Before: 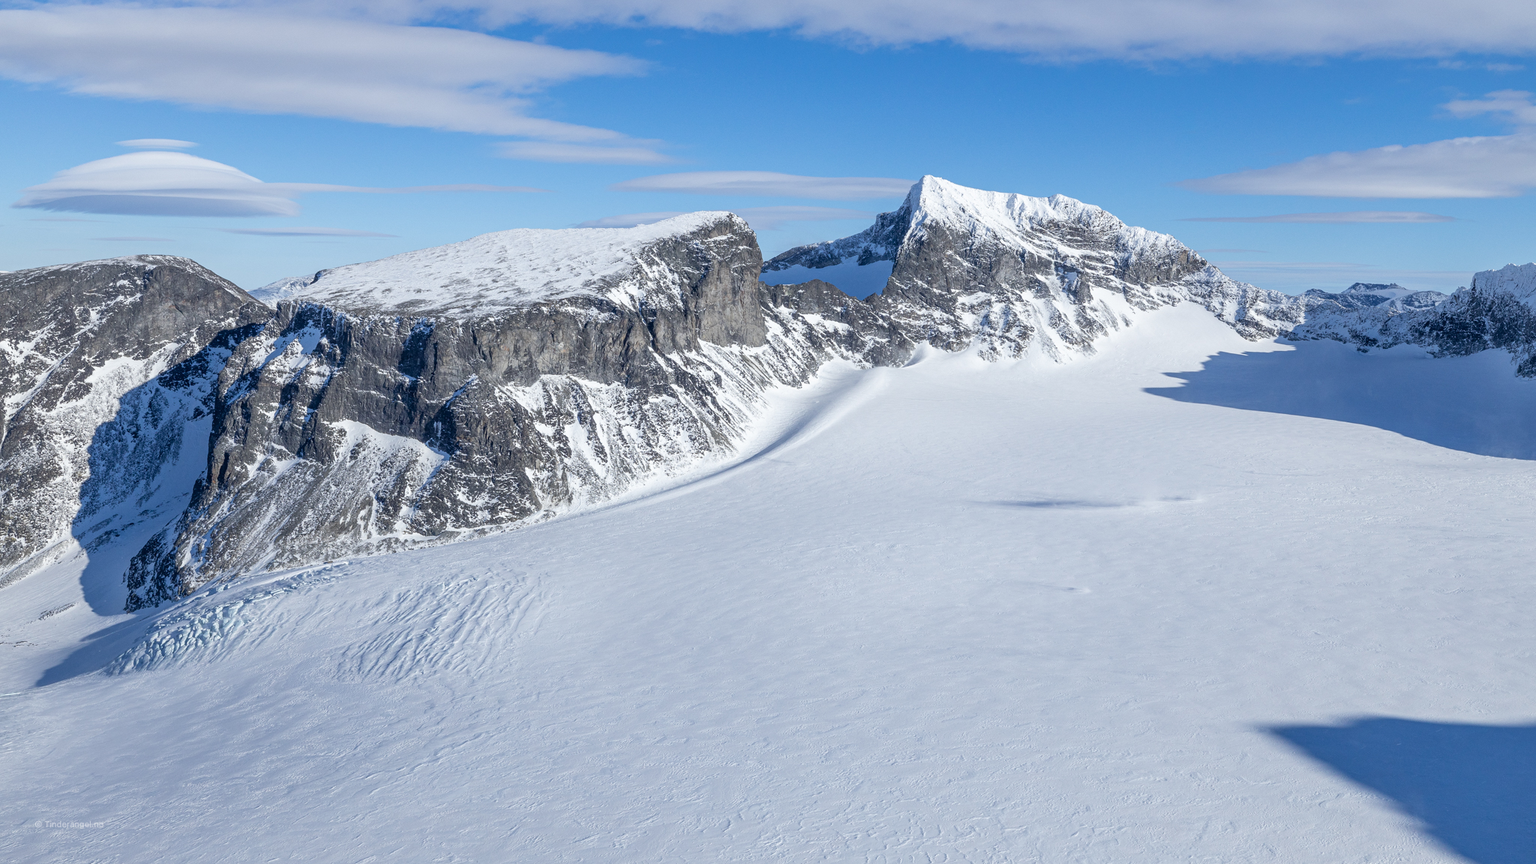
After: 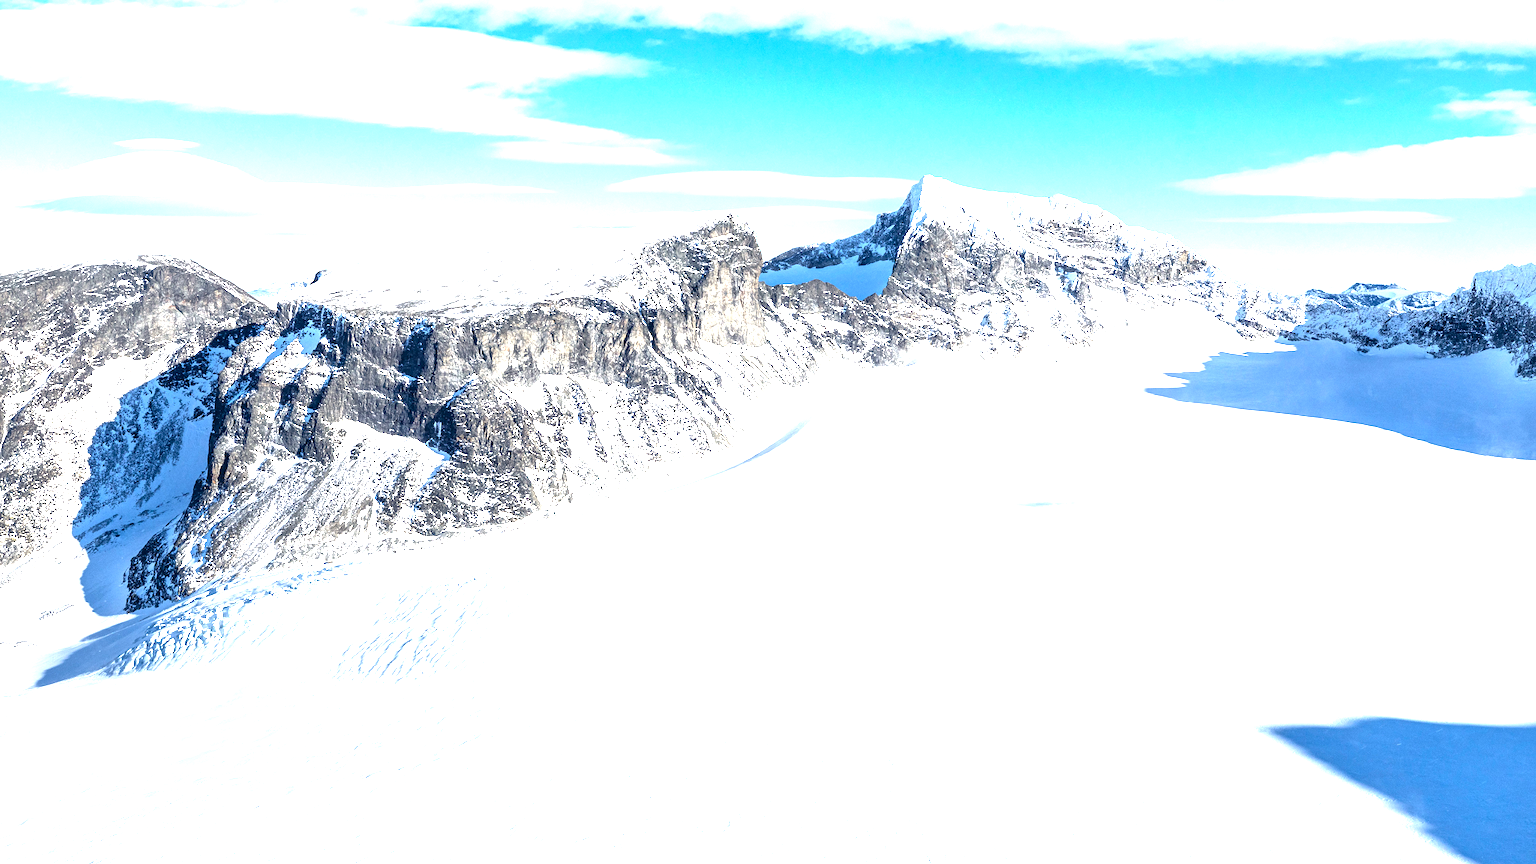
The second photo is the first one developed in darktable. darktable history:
color balance rgb: highlights gain › chroma 3.009%, highlights gain › hue 78.89°, perceptual saturation grading › global saturation 17.733%, perceptual brilliance grading › highlights 14.604%, perceptual brilliance grading › mid-tones -6.539%, perceptual brilliance grading › shadows -26.474%, global vibrance 9.856%
exposure: black level correction 0, exposure 1.378 EV, compensate highlight preservation false
